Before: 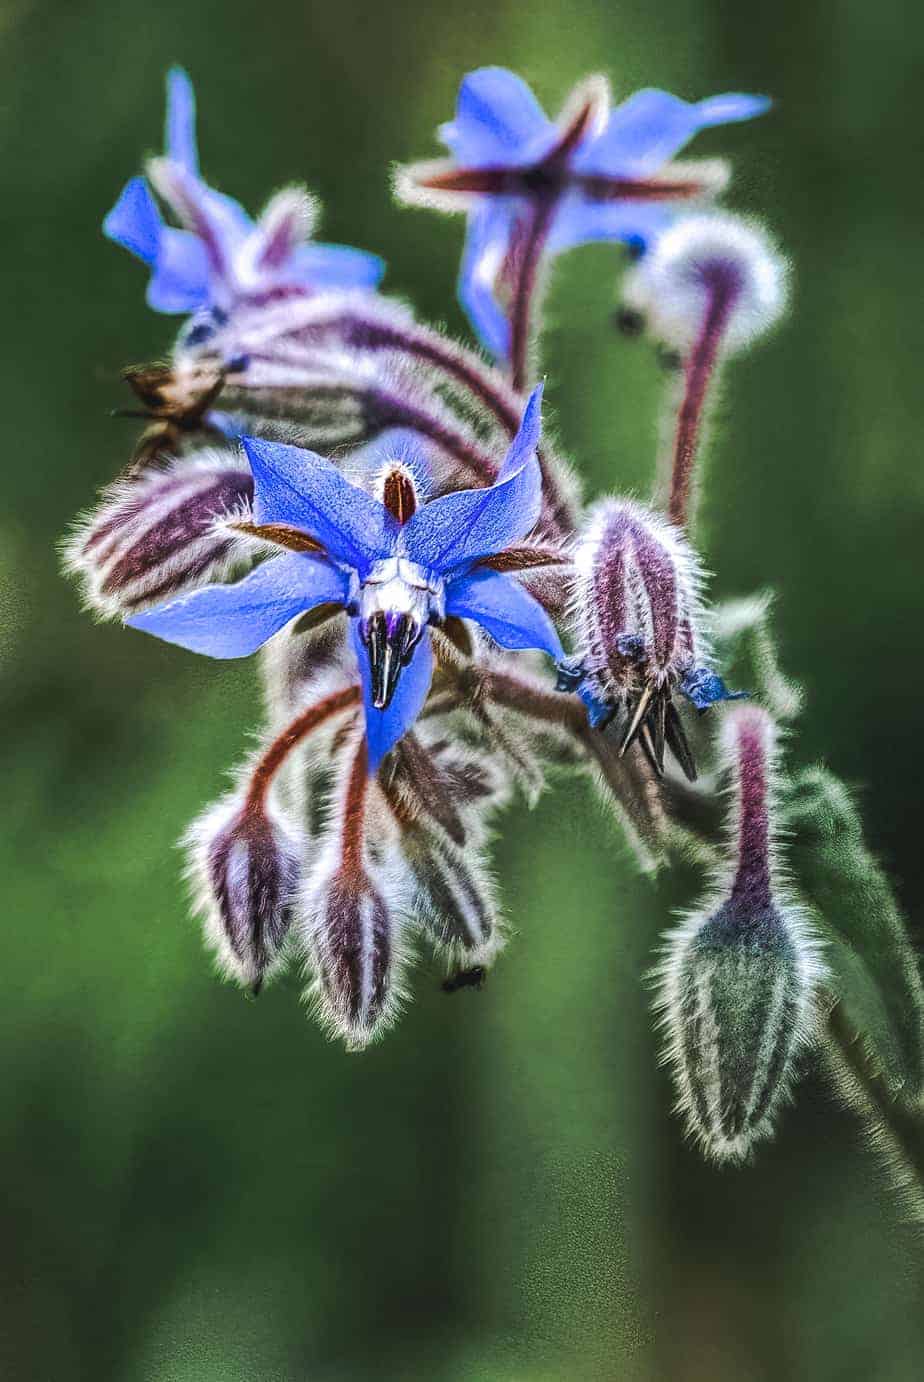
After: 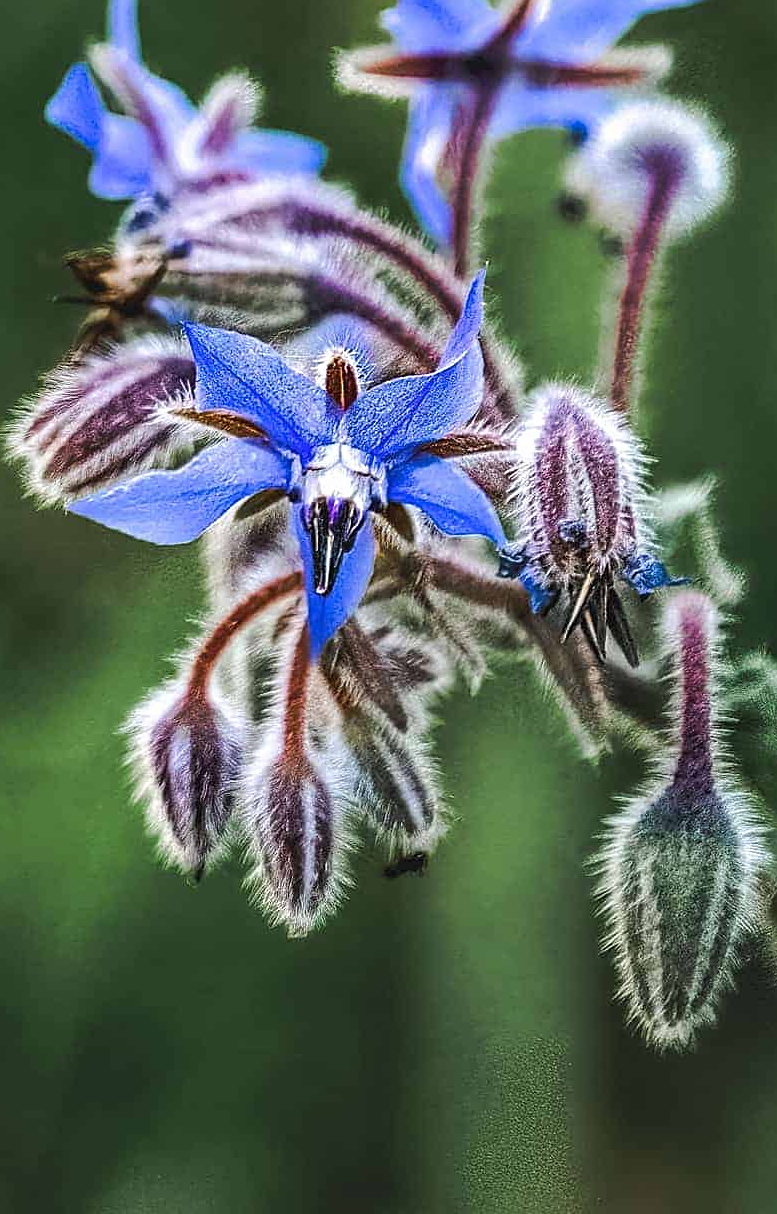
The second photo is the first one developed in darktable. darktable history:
crop: left 6.315%, top 8.299%, right 9.525%, bottom 3.793%
sharpen: on, module defaults
